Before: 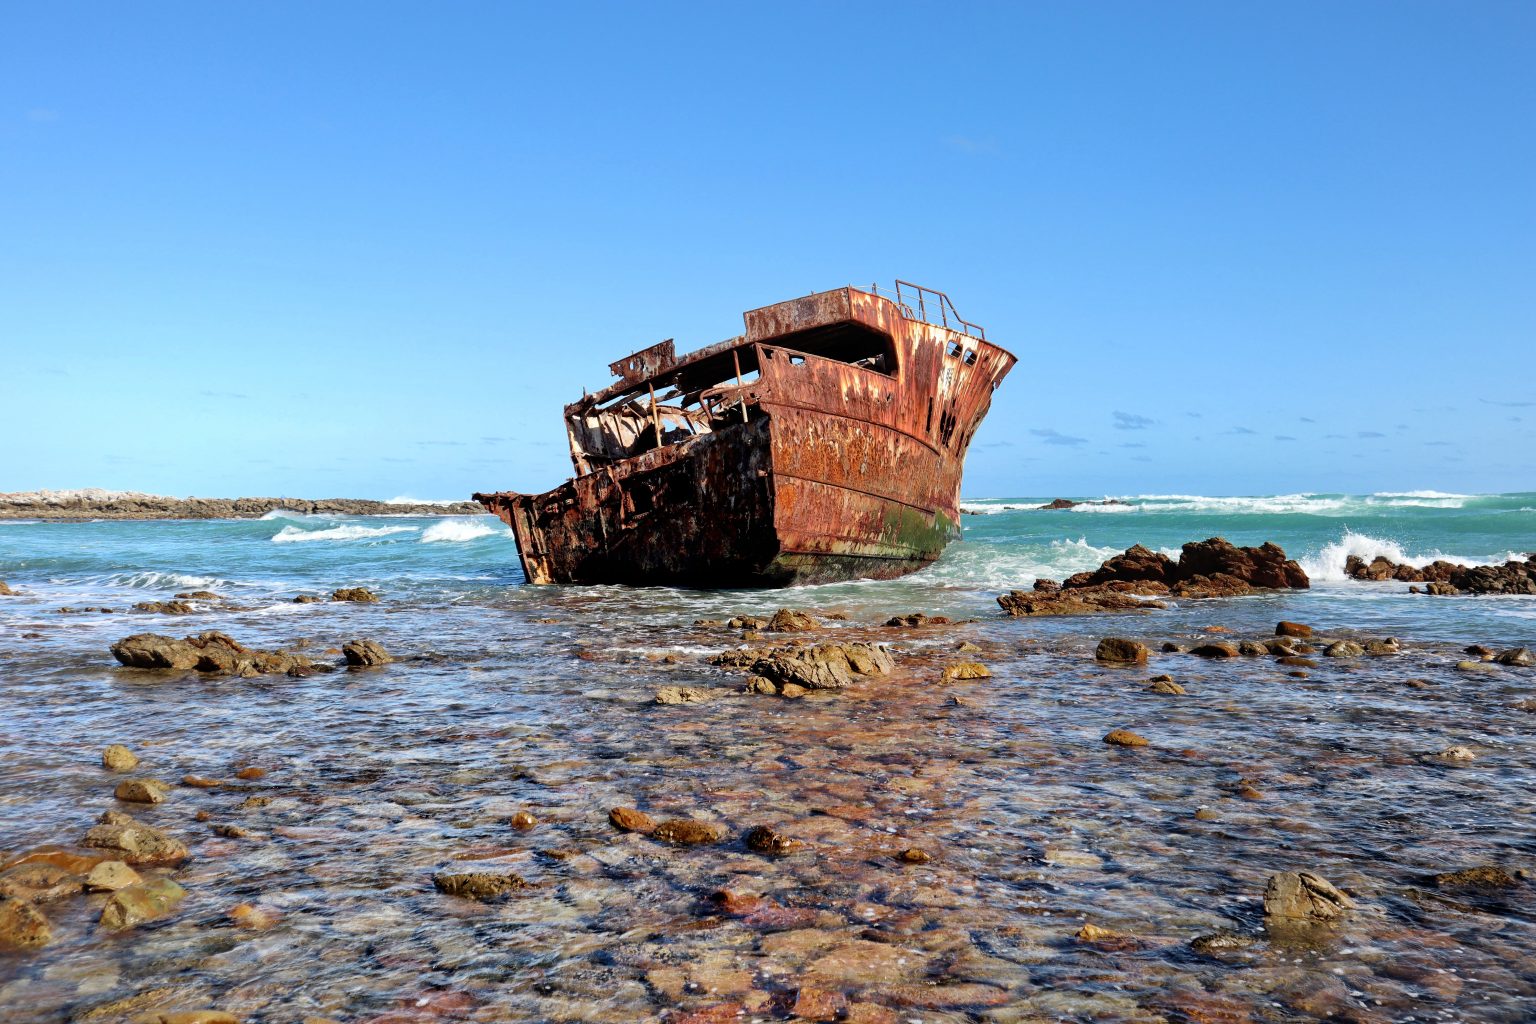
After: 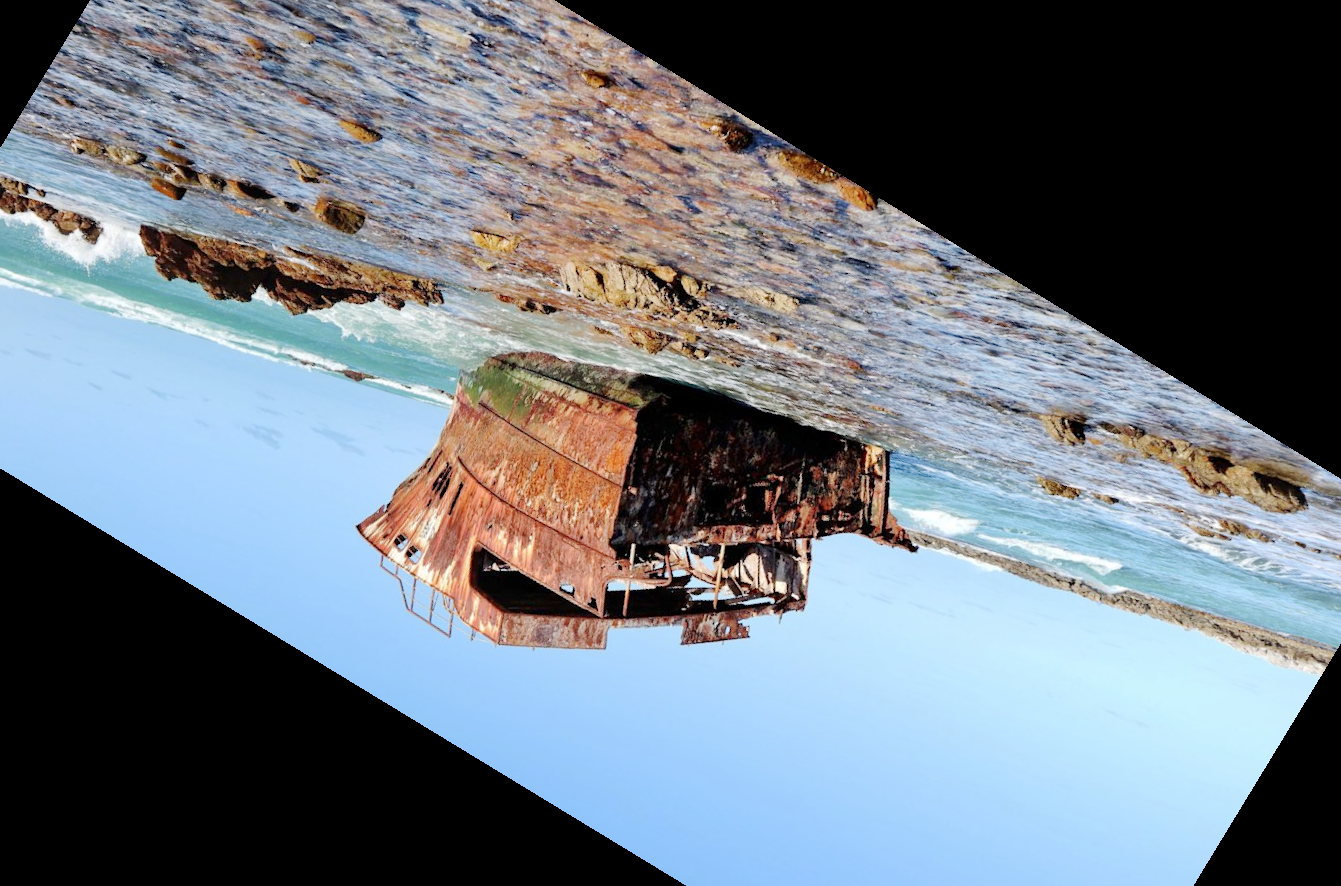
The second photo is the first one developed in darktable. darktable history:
rotate and perspective: rotation -14.8°, crop left 0.1, crop right 0.903, crop top 0.25, crop bottom 0.748
crop and rotate: angle 148.68°, left 9.111%, top 15.603%, right 4.588%, bottom 17.041%
base curve: curves: ch0 [(0, 0) (0.158, 0.273) (0.879, 0.895) (1, 1)], preserve colors none
